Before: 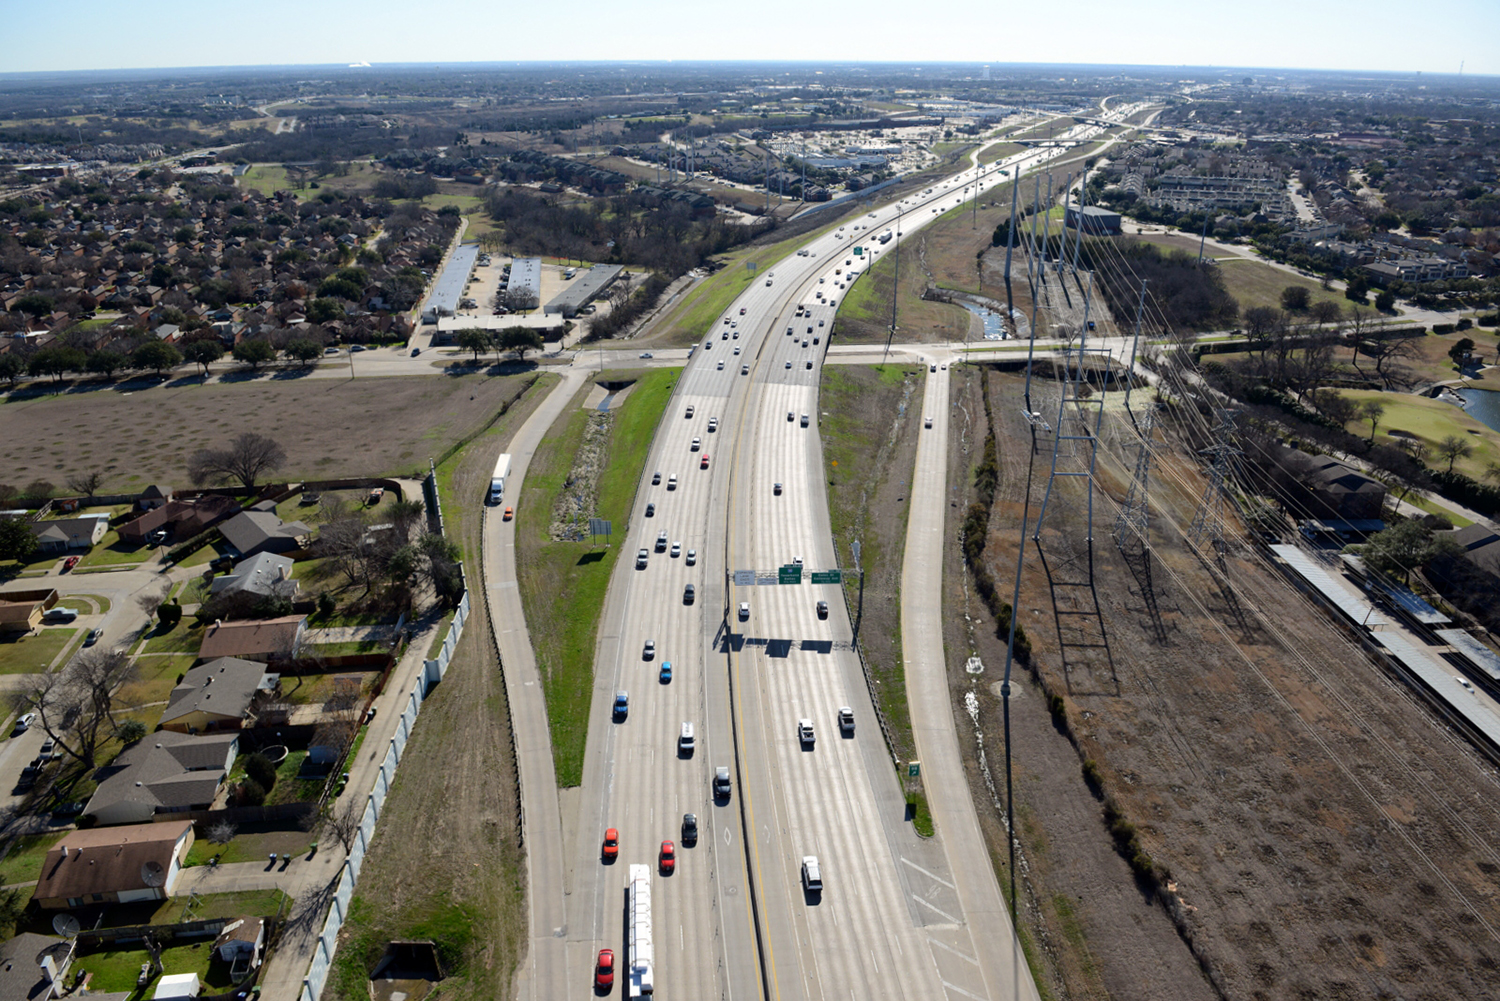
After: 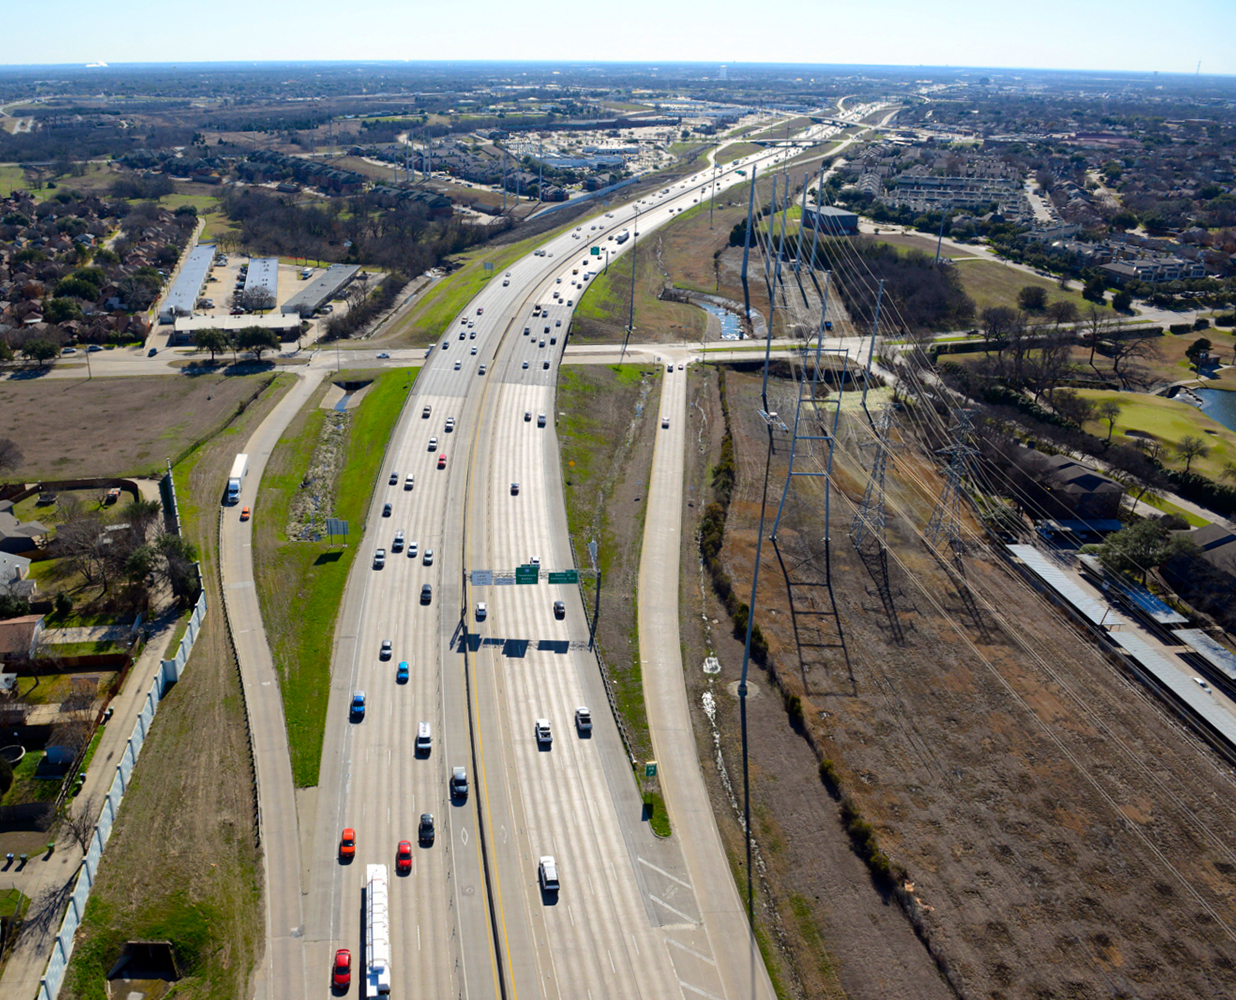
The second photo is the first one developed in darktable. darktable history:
crop: left 17.582%, bottom 0.031%
color balance rgb: linear chroma grading › global chroma 13.3%, global vibrance 41.49%
